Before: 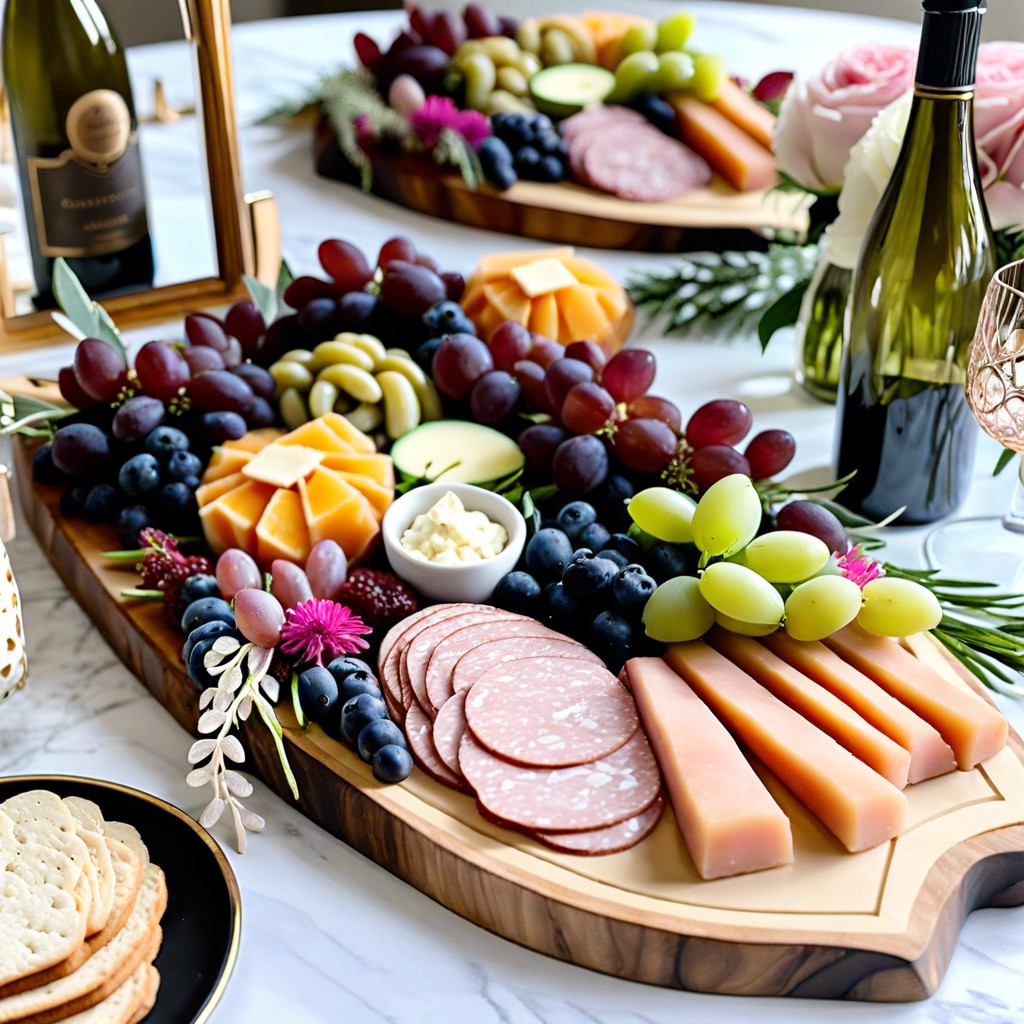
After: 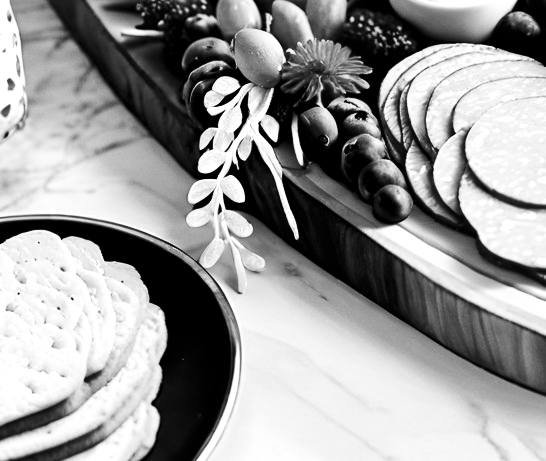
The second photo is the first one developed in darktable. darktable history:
crop and rotate: top 54.778%, right 46.61%, bottom 0.159%
monochrome: on, module defaults
contrast brightness saturation: contrast 0.28
local contrast: mode bilateral grid, contrast 20, coarseness 50, detail 132%, midtone range 0.2
levels: levels [0, 0.492, 0.984]
